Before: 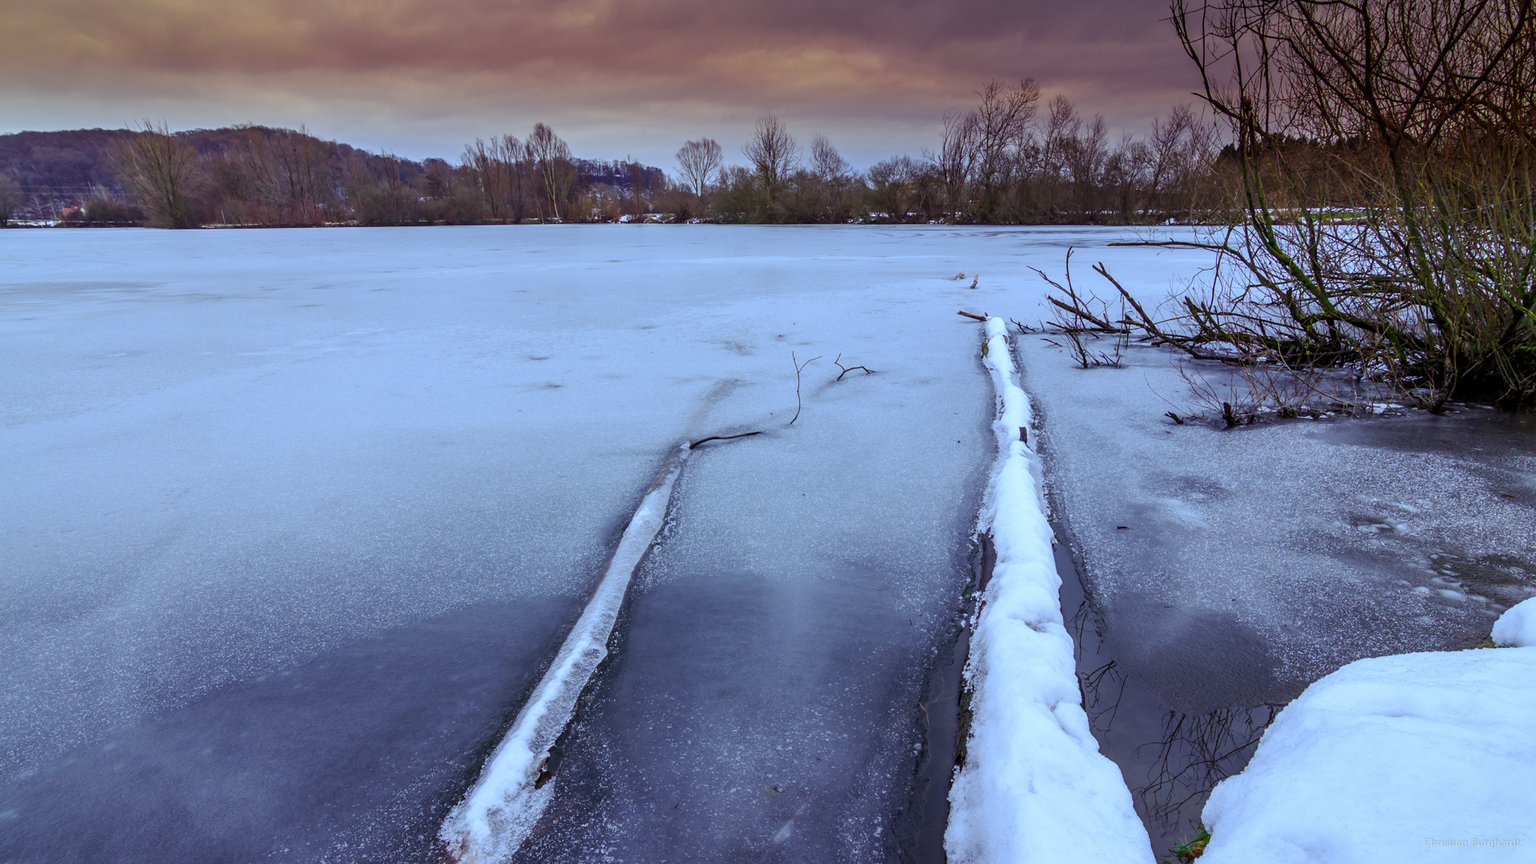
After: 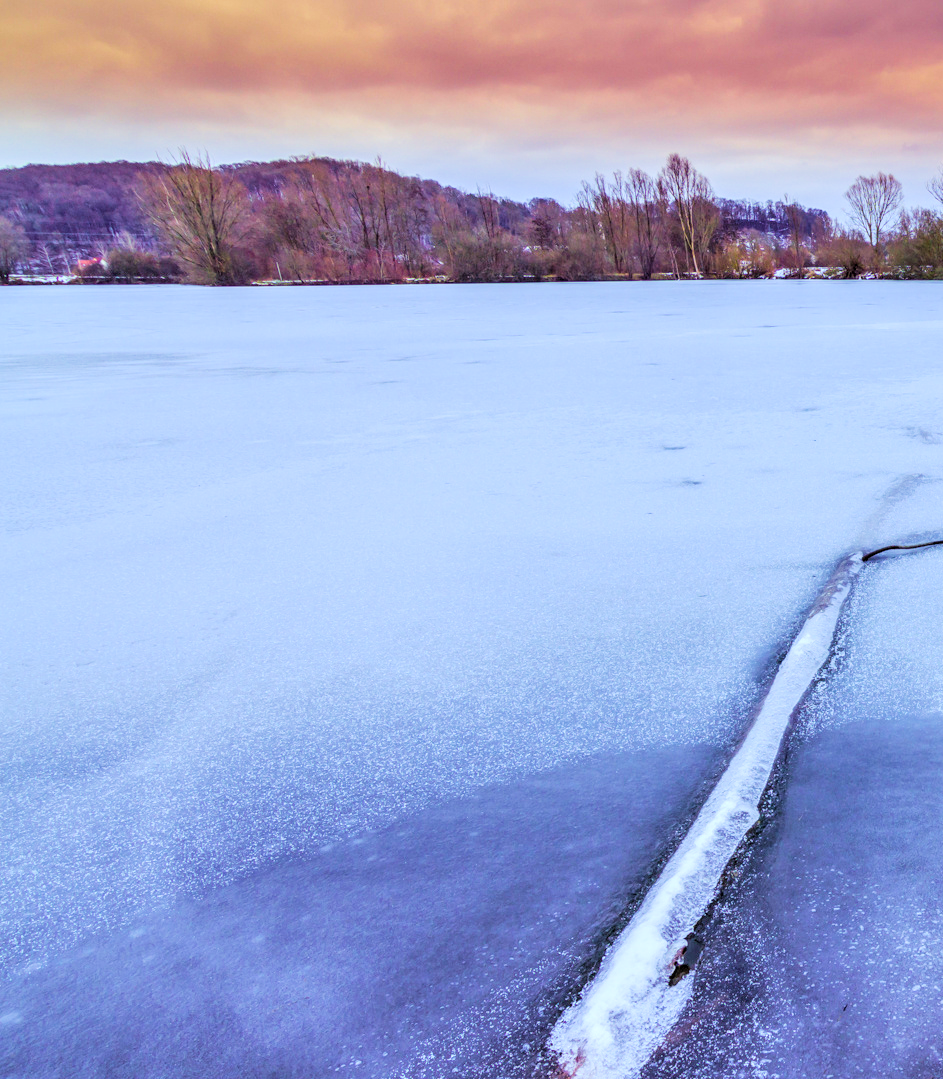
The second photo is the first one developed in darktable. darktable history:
shadows and highlights: shadows 29.32, highlights -29.32, low approximation 0.01, soften with gaussian
crop and rotate: left 0%, top 0%, right 50.845%
filmic rgb: black relative exposure -5 EV, hardness 2.88, contrast 1.1, highlights saturation mix -20%
velvia: on, module defaults
contrast brightness saturation: brightness 0.15
exposure: black level correction 0, exposure 0.7 EV, compensate exposure bias true, compensate highlight preservation false
local contrast: highlights 35%, detail 135%
color balance rgb: perceptual saturation grading › global saturation 36%, perceptual brilliance grading › global brilliance 10%, global vibrance 20%
